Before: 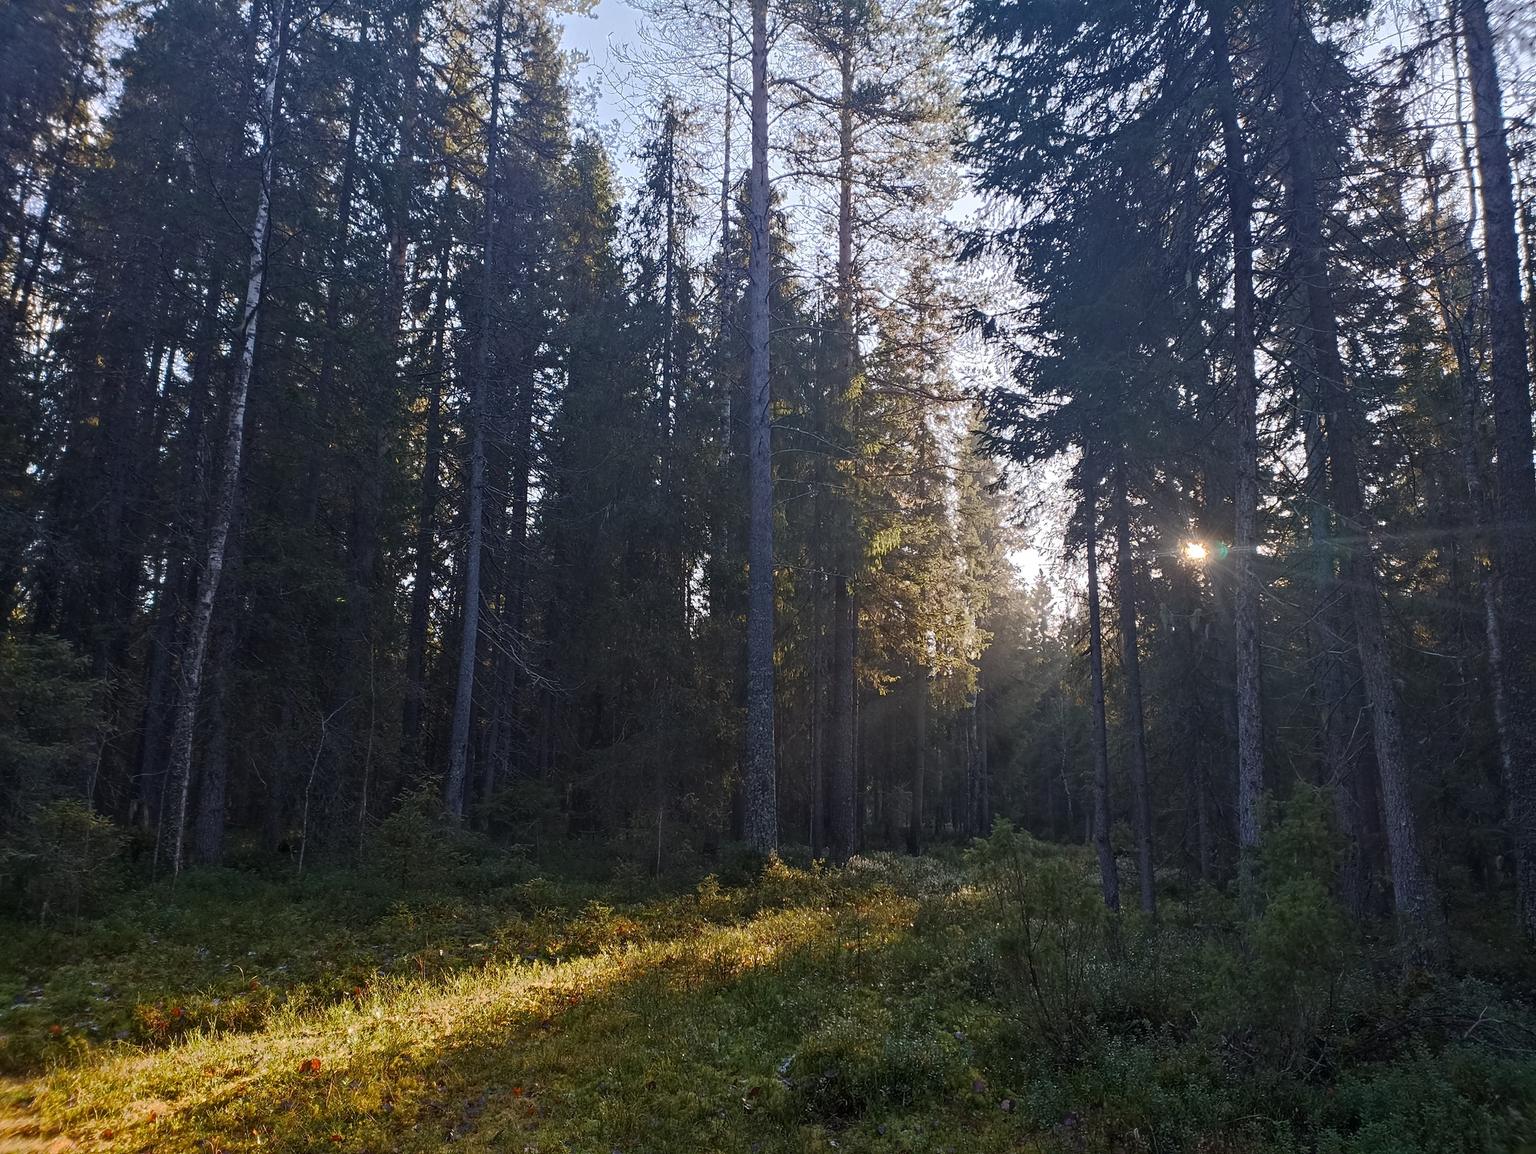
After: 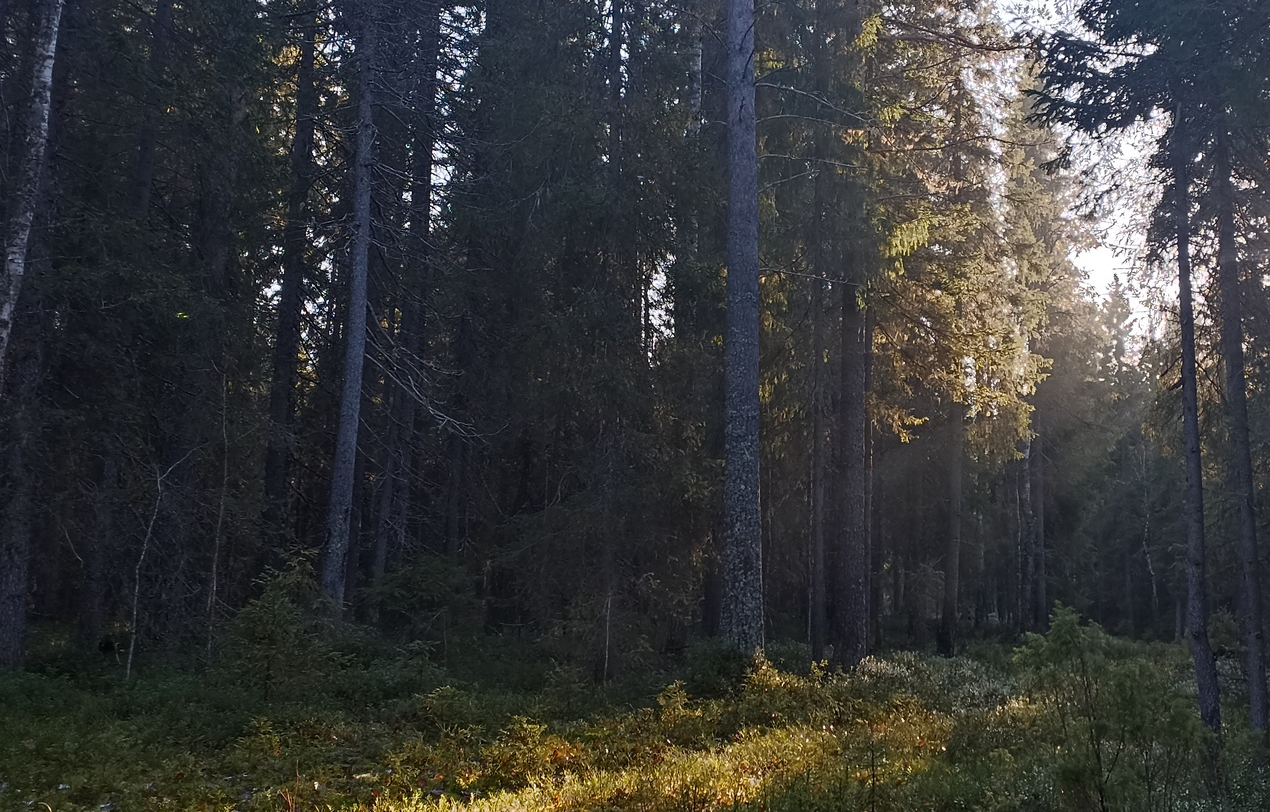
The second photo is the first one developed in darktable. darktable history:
crop: left 13.295%, top 31.522%, right 24.645%, bottom 15.669%
